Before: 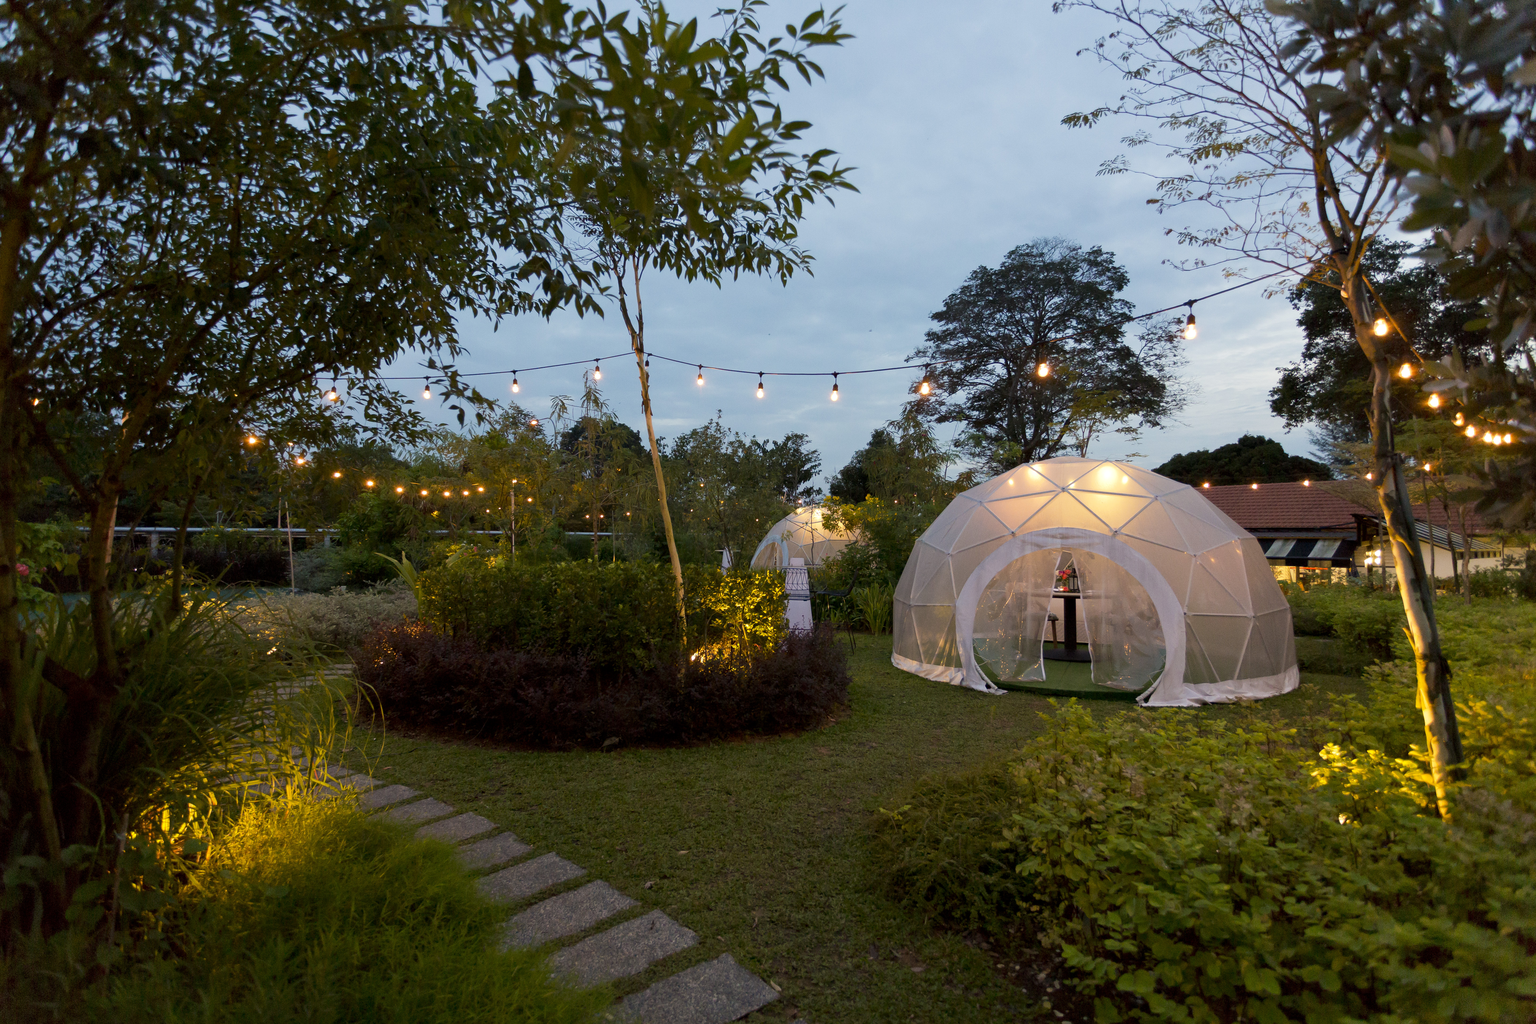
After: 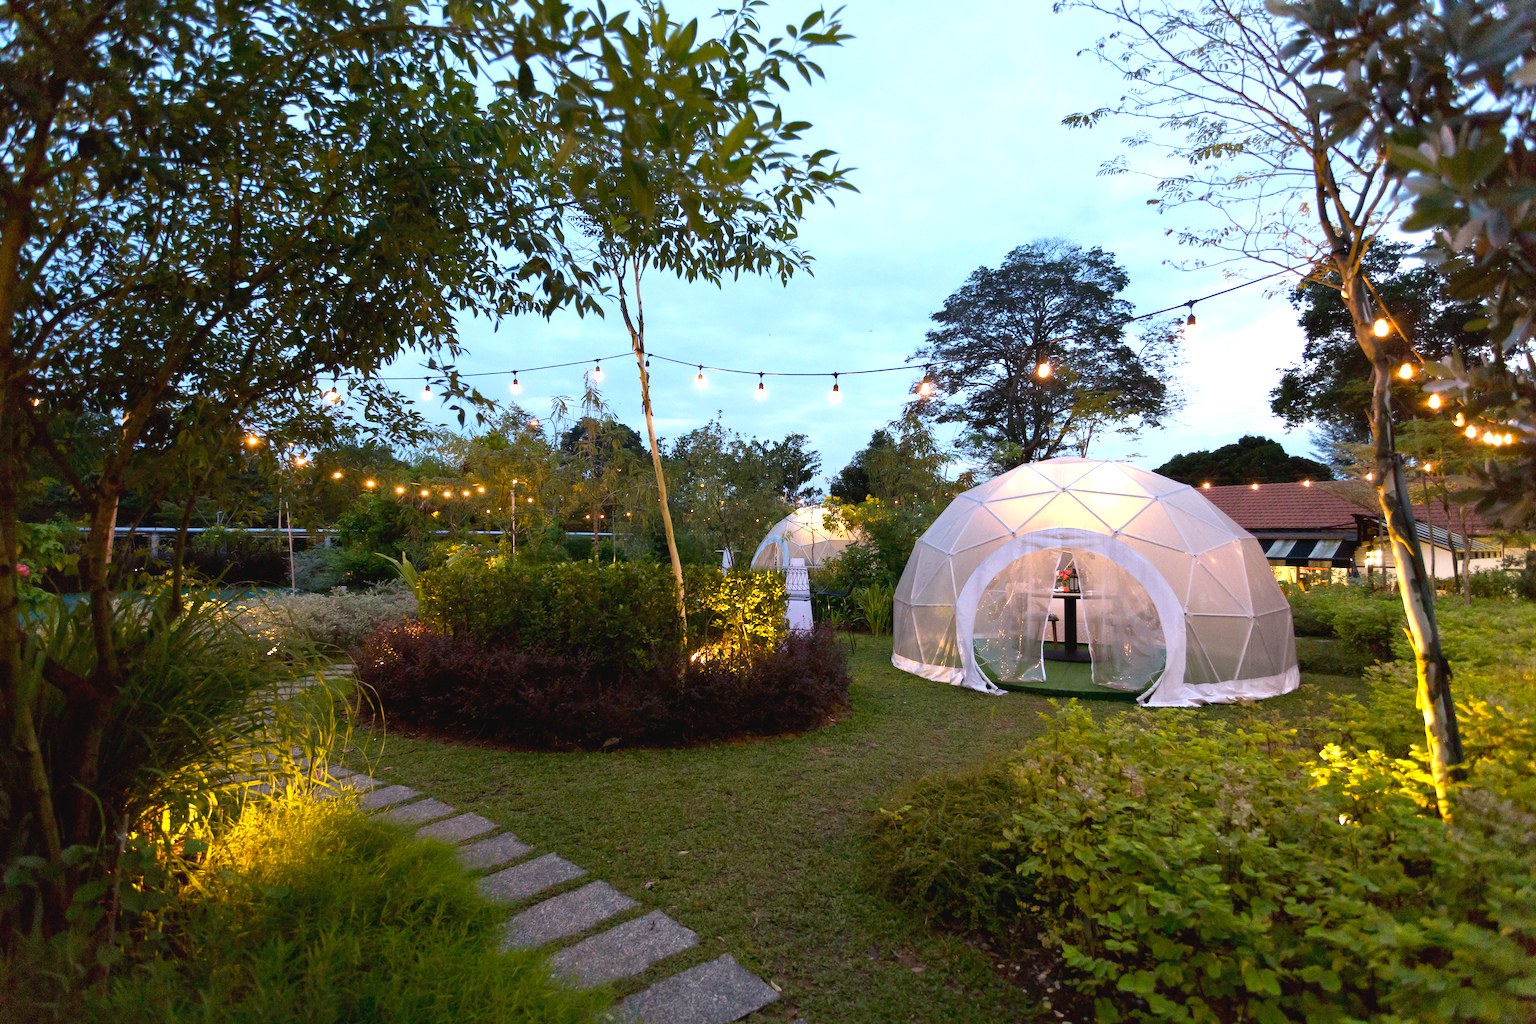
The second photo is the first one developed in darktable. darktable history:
white balance: red 0.967, blue 1.119, emerald 0.756
contrast brightness saturation: contrast -0.08, brightness -0.04, saturation -0.11
exposure: black level correction 0, exposure 1.1 EV, compensate exposure bias true, compensate highlight preservation false
